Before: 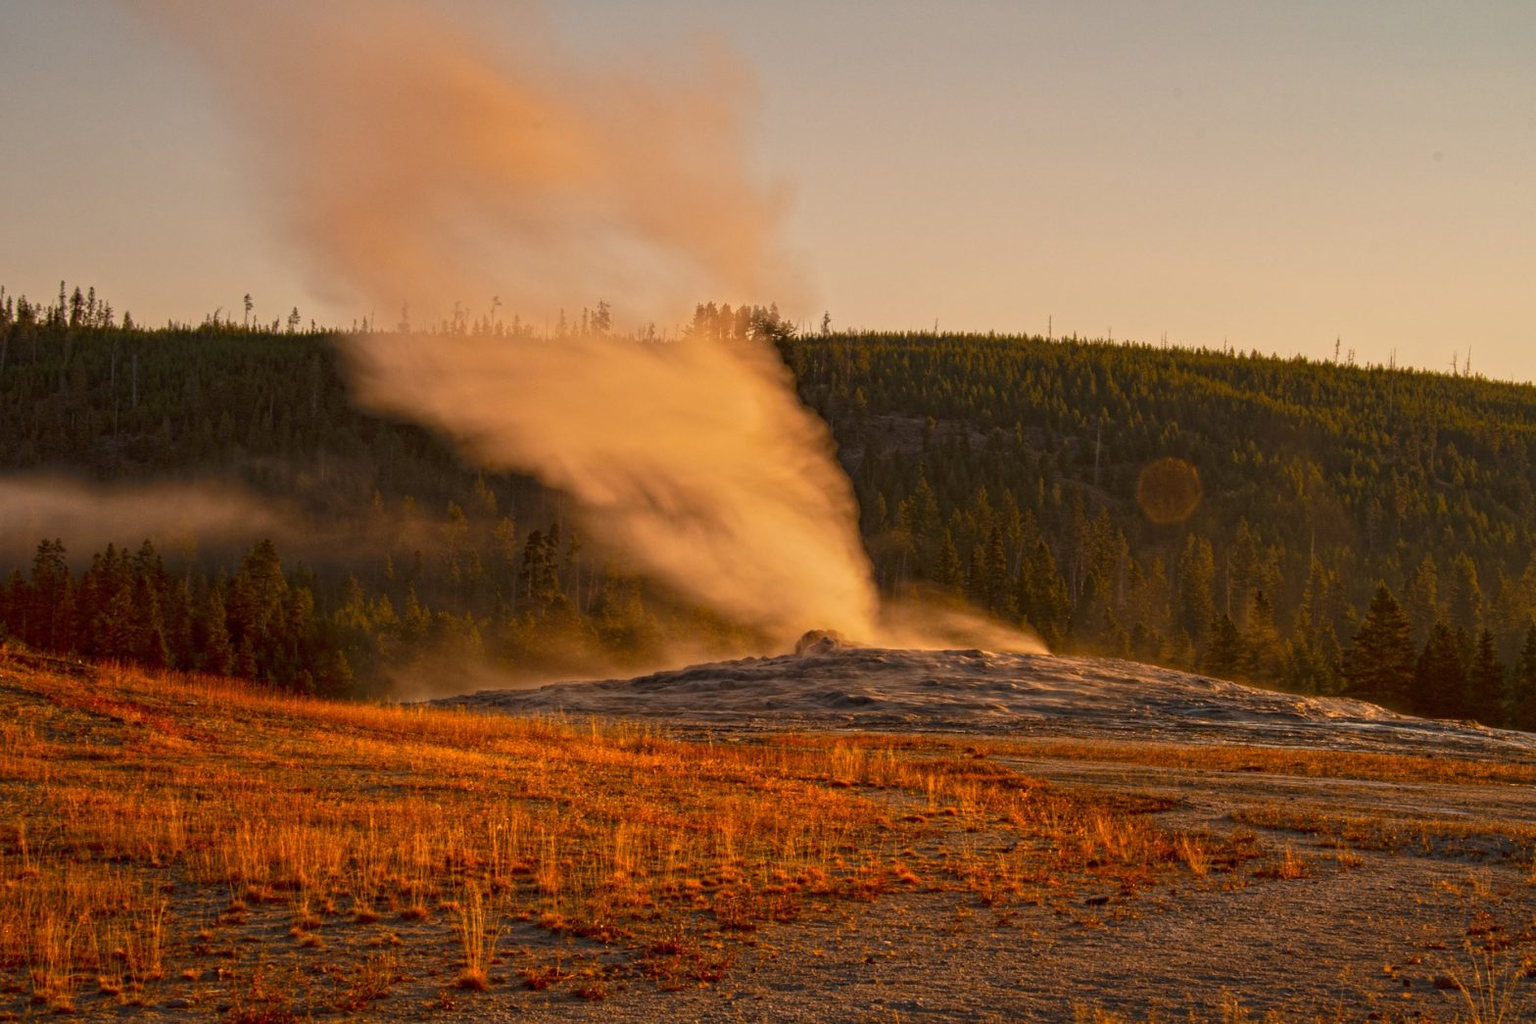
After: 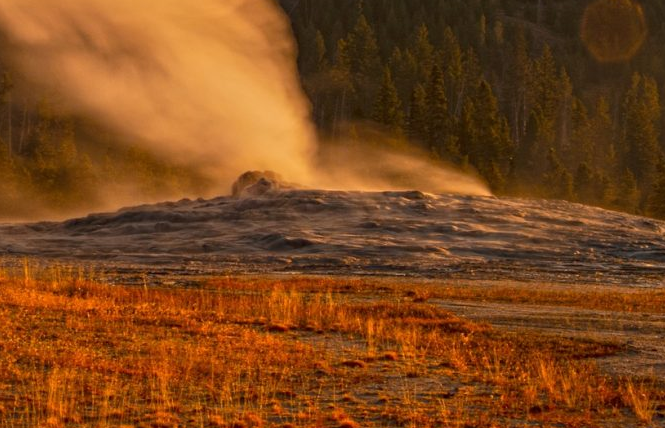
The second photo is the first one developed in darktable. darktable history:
crop: left 37.044%, top 45.222%, right 20.514%, bottom 13.736%
